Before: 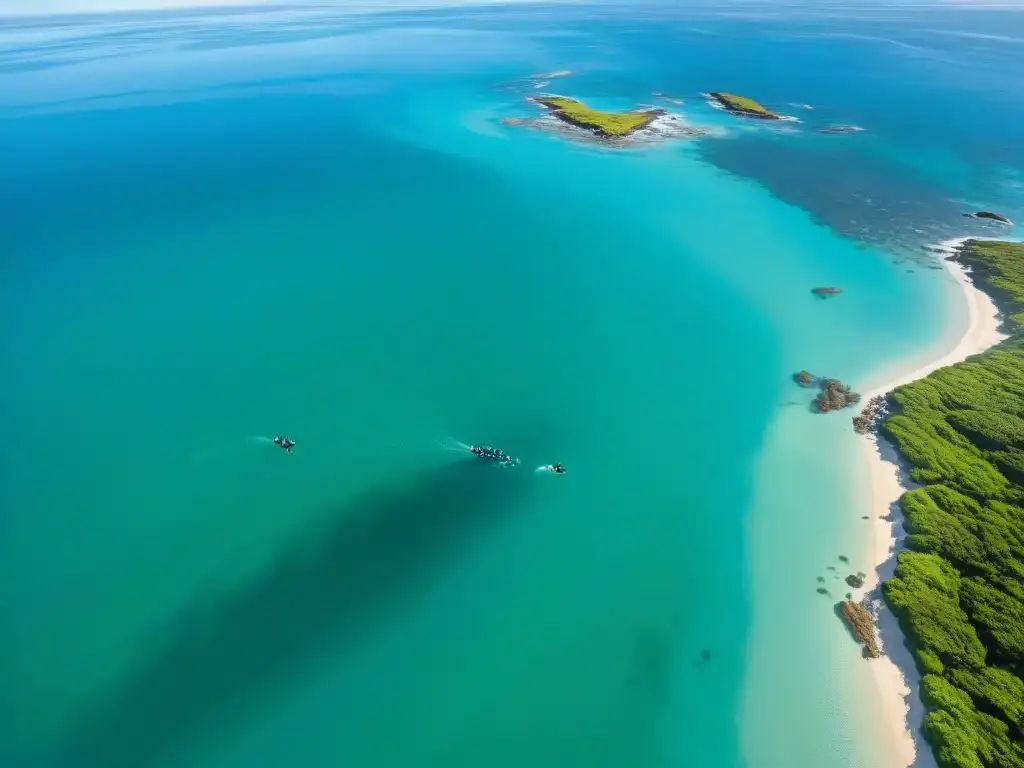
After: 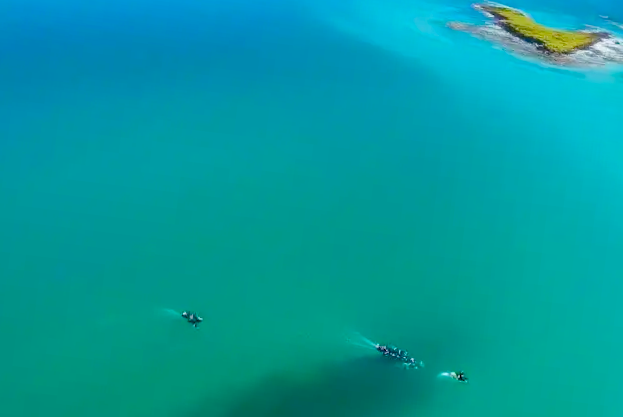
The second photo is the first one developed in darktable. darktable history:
crop and rotate: angle -6.92°, left 2.233%, top 6.936%, right 27.511%, bottom 30.35%
color balance rgb: linear chroma grading › global chroma 23.031%, perceptual saturation grading › global saturation 0.856%, perceptual saturation grading › highlights -24.744%, perceptual saturation grading › shadows 29.974%, global vibrance 14.779%
